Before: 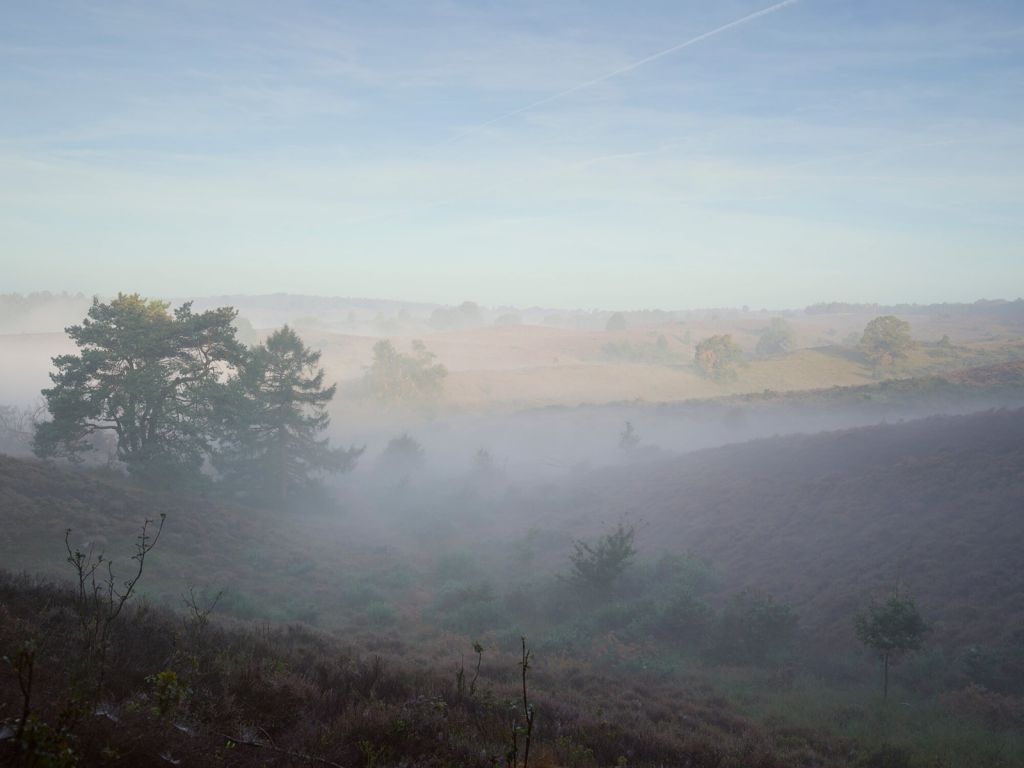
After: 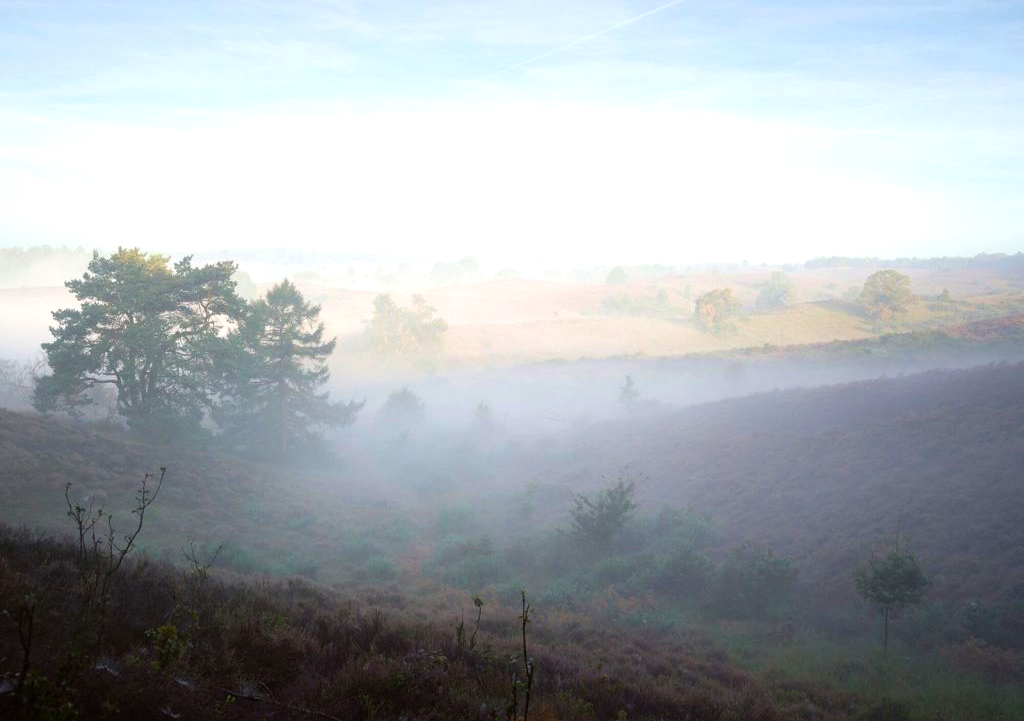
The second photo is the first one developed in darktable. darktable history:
crop and rotate: top 6.031%
tone equalizer: -8 EV -0.716 EV, -7 EV -0.67 EV, -6 EV -0.632 EV, -5 EV -0.378 EV, -3 EV 0.373 EV, -2 EV 0.6 EV, -1 EV 0.693 EV, +0 EV 0.74 EV
velvia: on, module defaults
